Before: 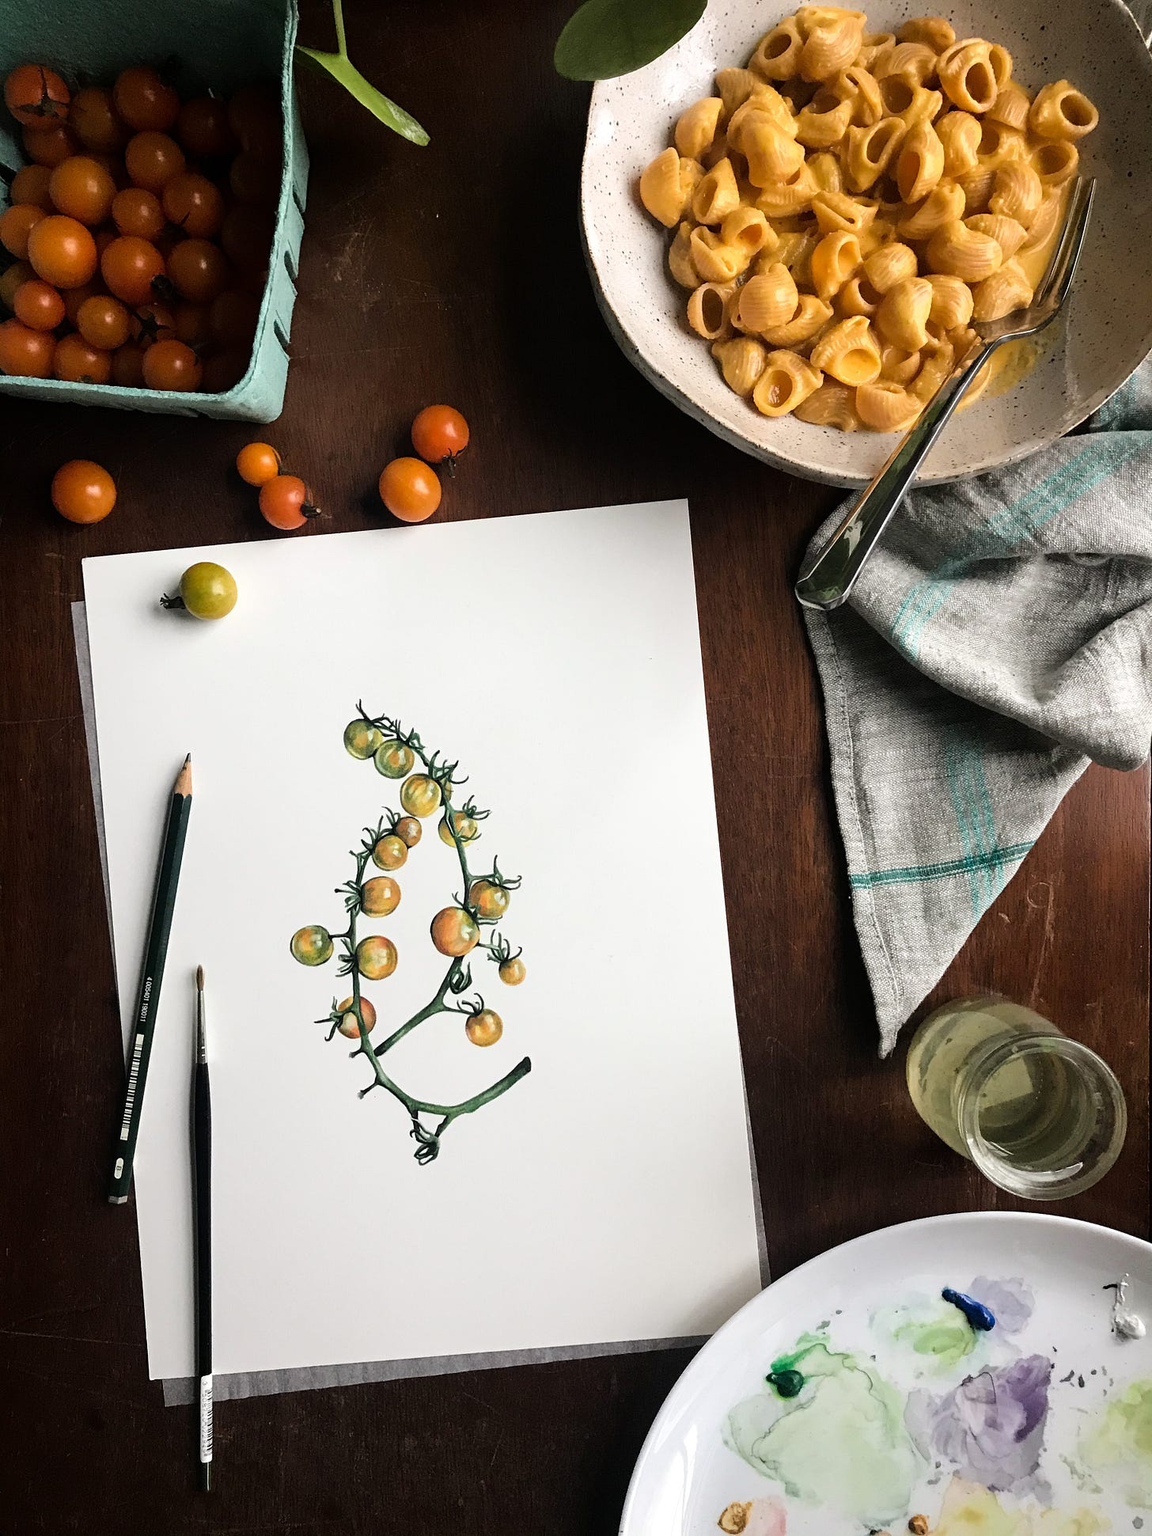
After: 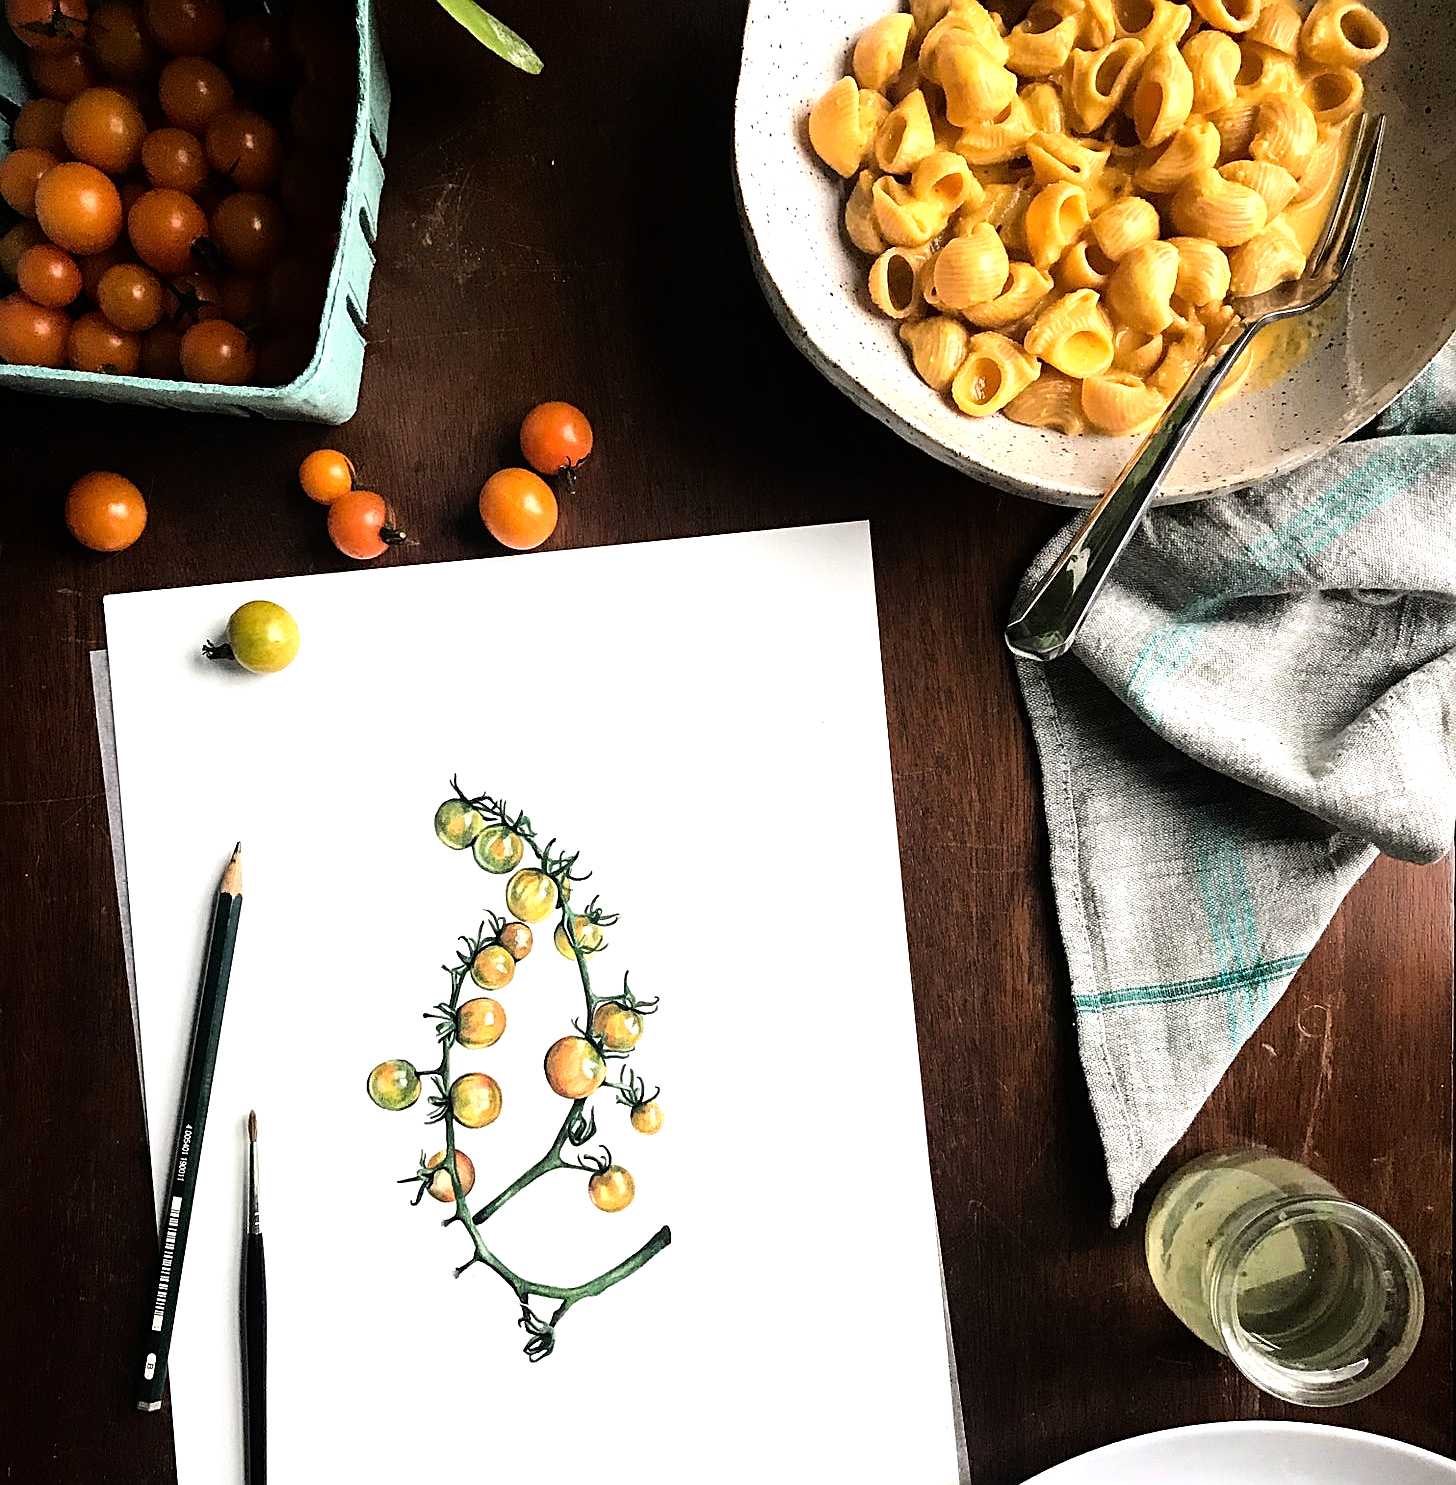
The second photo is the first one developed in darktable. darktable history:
tone equalizer: -8 EV -0.788 EV, -7 EV -0.669 EV, -6 EV -0.634 EV, -5 EV -0.382 EV, -3 EV 0.377 EV, -2 EV 0.6 EV, -1 EV 0.686 EV, +0 EV 0.741 EV
contrast brightness saturation: contrast 0.098, brightness 0.018, saturation 0.015
sharpen: on, module defaults
crop: top 5.675%, bottom 17.775%
